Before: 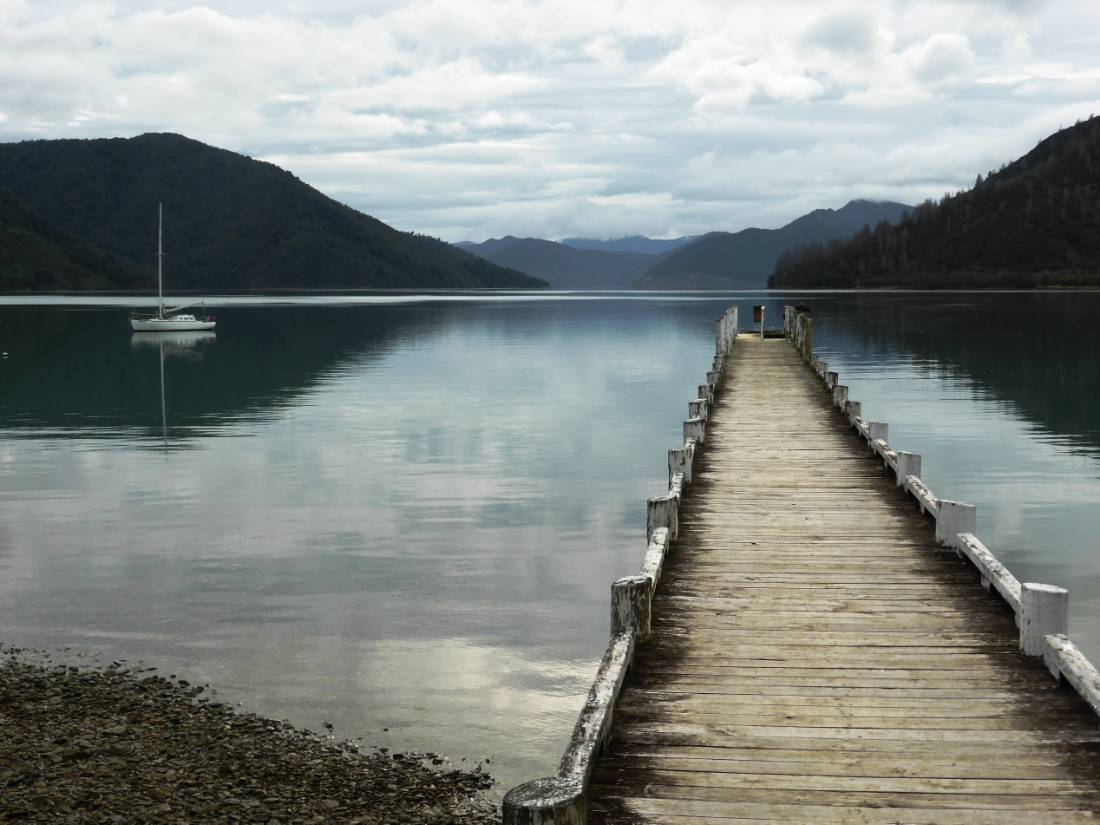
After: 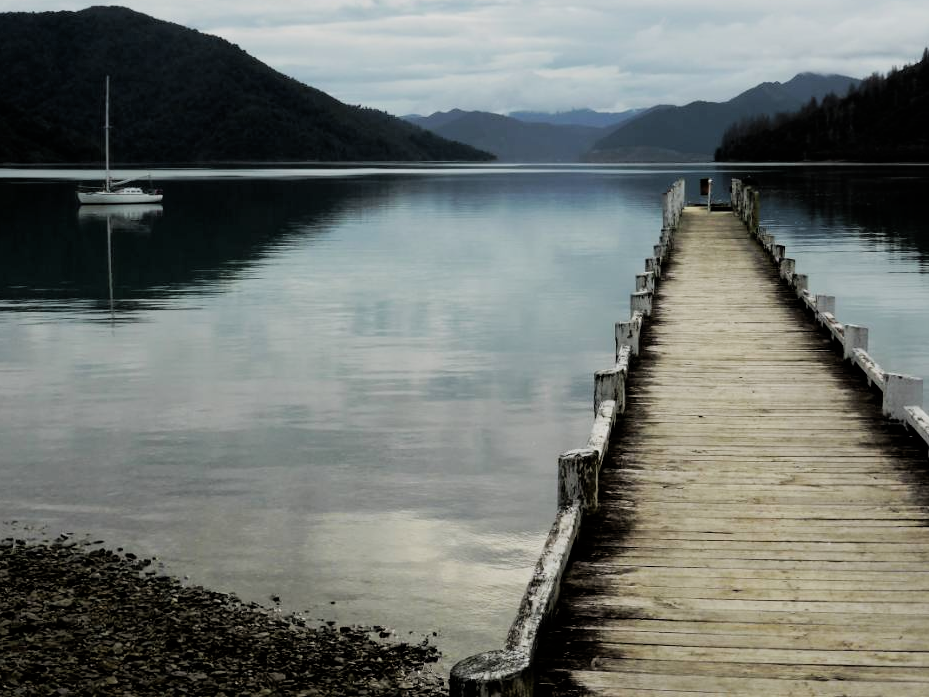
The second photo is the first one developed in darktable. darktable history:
filmic rgb: black relative exposure -5 EV, hardness 2.88, contrast 1.1
crop and rotate: left 4.842%, top 15.51%, right 10.668%
color zones: curves: ch1 [(0, 0.523) (0.143, 0.545) (0.286, 0.52) (0.429, 0.506) (0.571, 0.503) (0.714, 0.503) (0.857, 0.508) (1, 0.523)]
